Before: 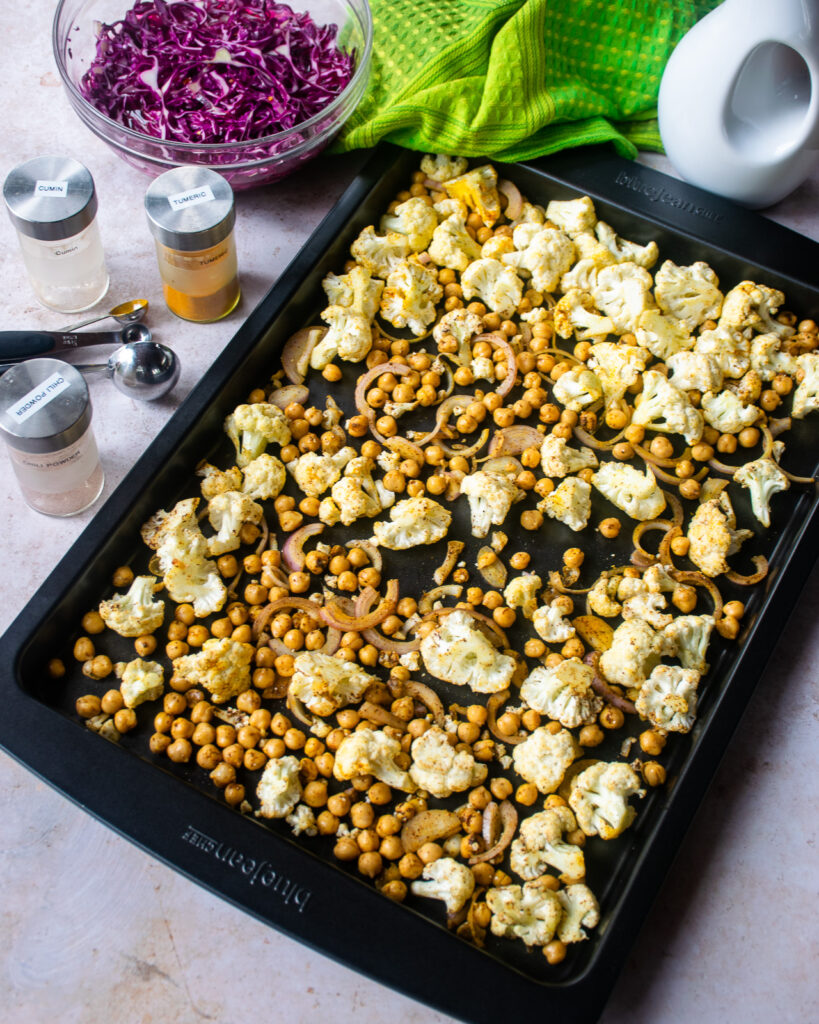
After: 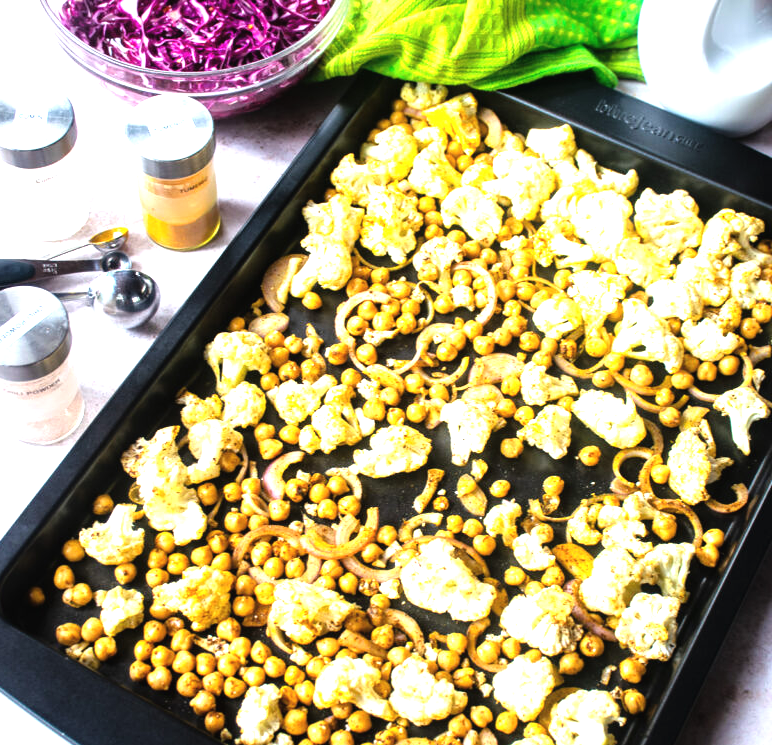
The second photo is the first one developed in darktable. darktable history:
tone equalizer: -8 EV -0.724 EV, -7 EV -0.717 EV, -6 EV -0.587 EV, -5 EV -0.371 EV, -3 EV 0.376 EV, -2 EV 0.6 EV, -1 EV 0.685 EV, +0 EV 0.733 EV
crop: left 2.459%, top 7.033%, right 3.215%, bottom 20.195%
exposure: black level correction -0.002, exposure 0.707 EV, compensate highlight preservation false
